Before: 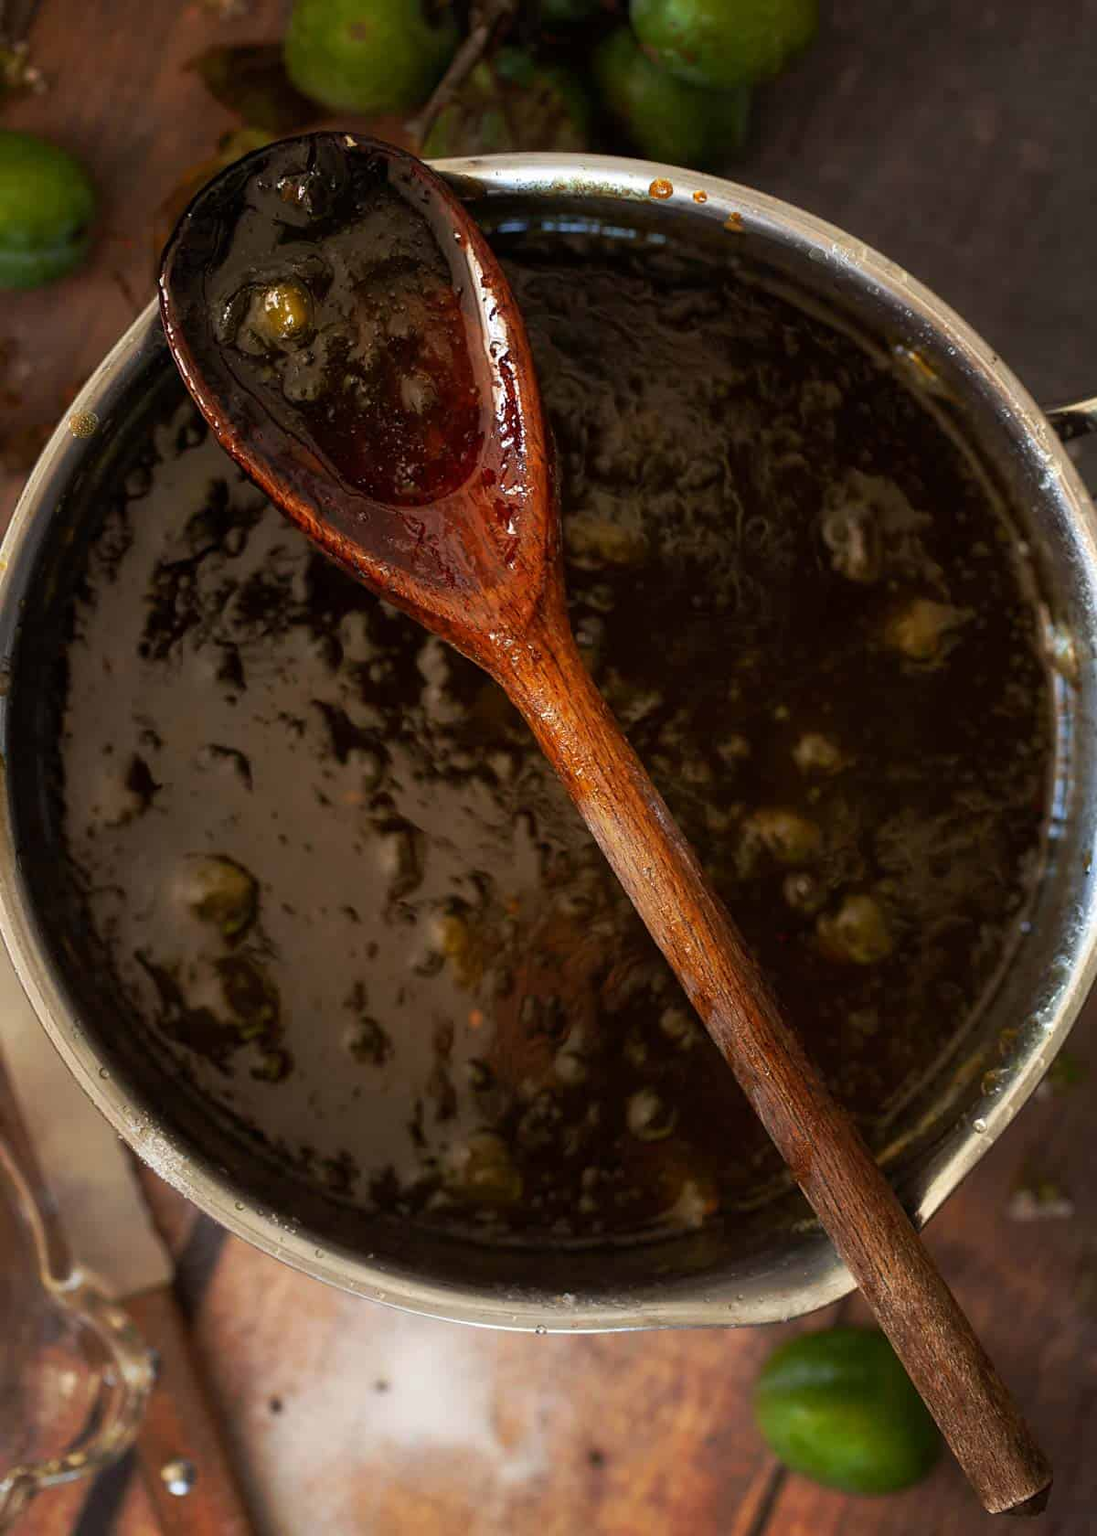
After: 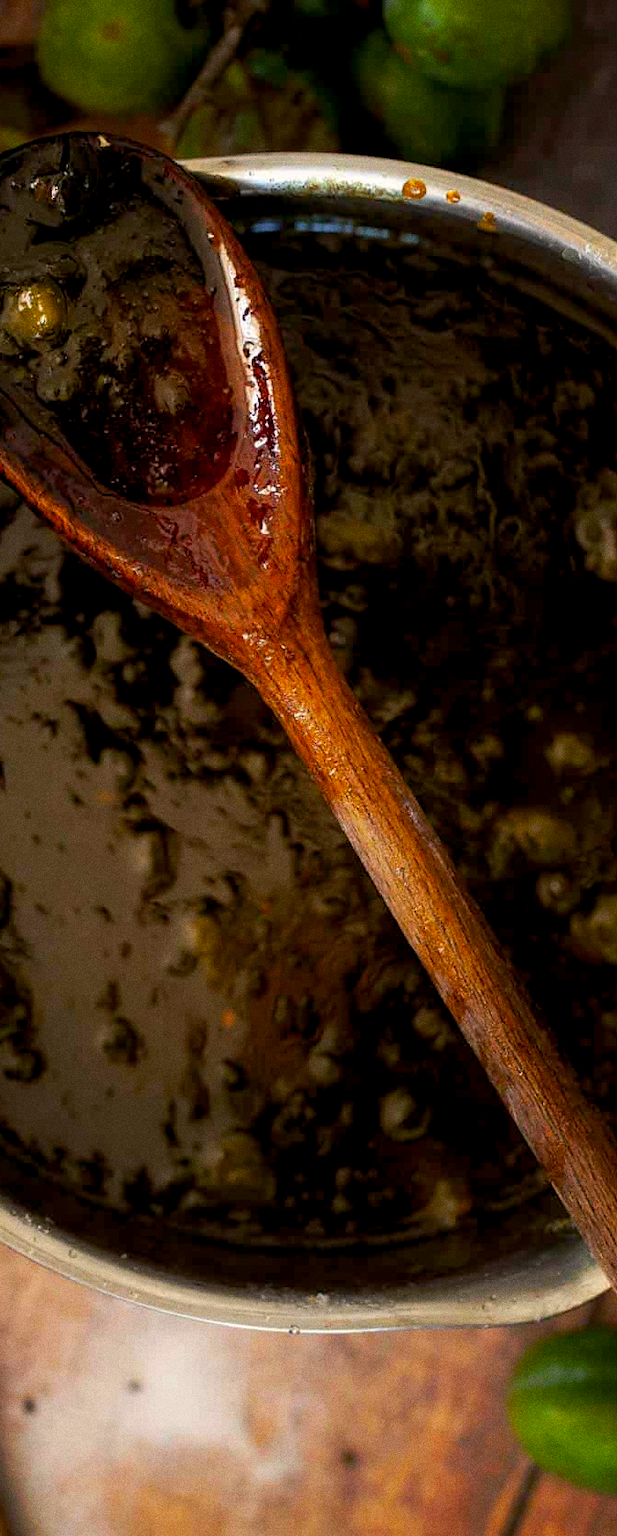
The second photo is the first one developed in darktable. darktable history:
color balance rgb: shadows lift › chroma 2%, shadows lift › hue 217.2°, power › hue 60°, highlights gain › chroma 1%, highlights gain › hue 69.6°, global offset › luminance -0.5%, perceptual saturation grading › global saturation 15%, global vibrance 15%
grain: coarseness 8.68 ISO, strength 31.94%
crop and rotate: left 22.516%, right 21.234%
